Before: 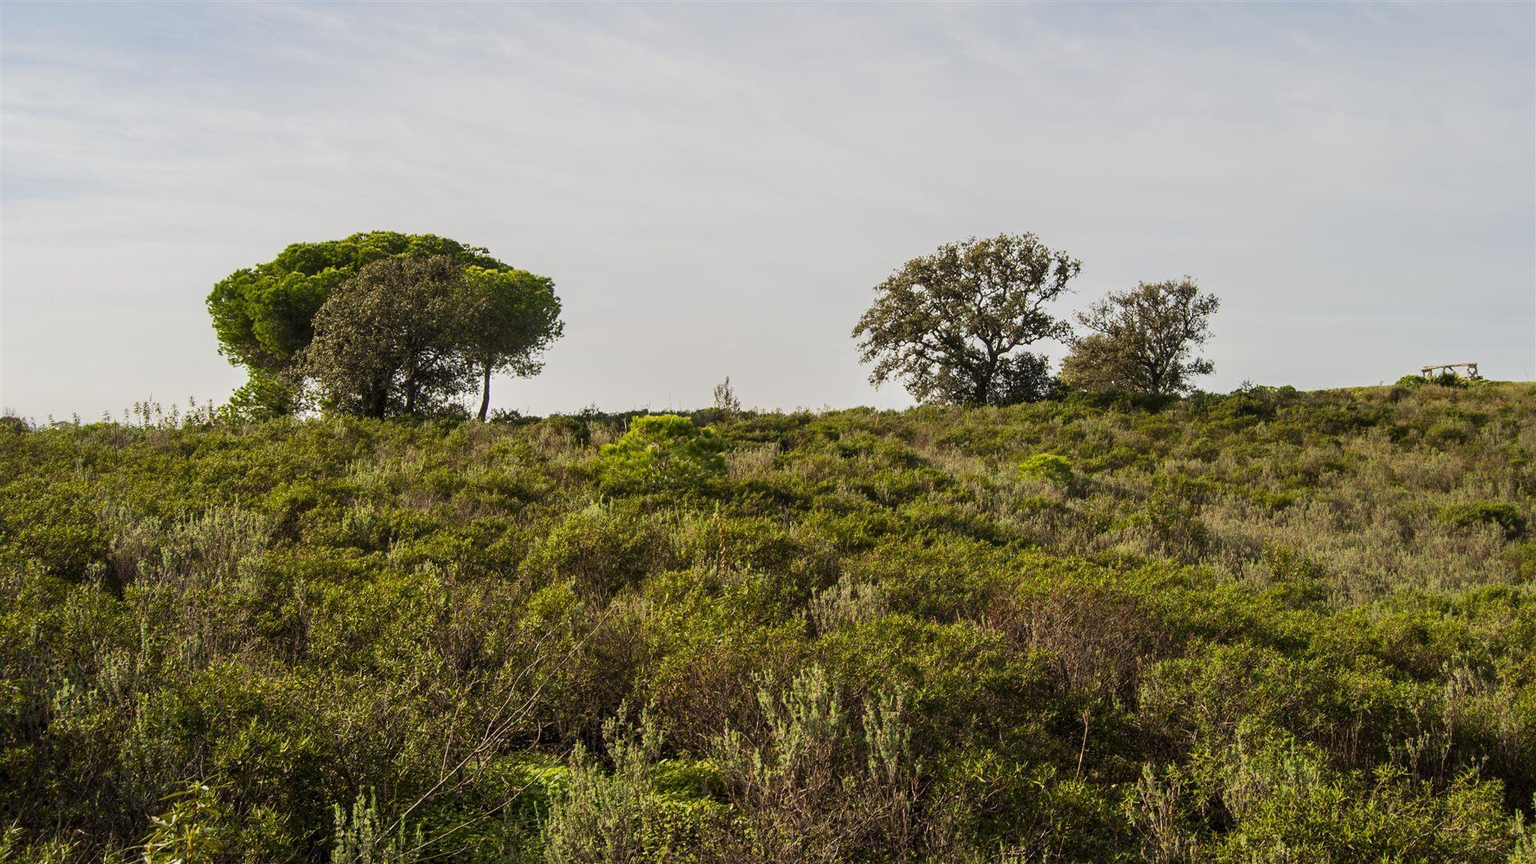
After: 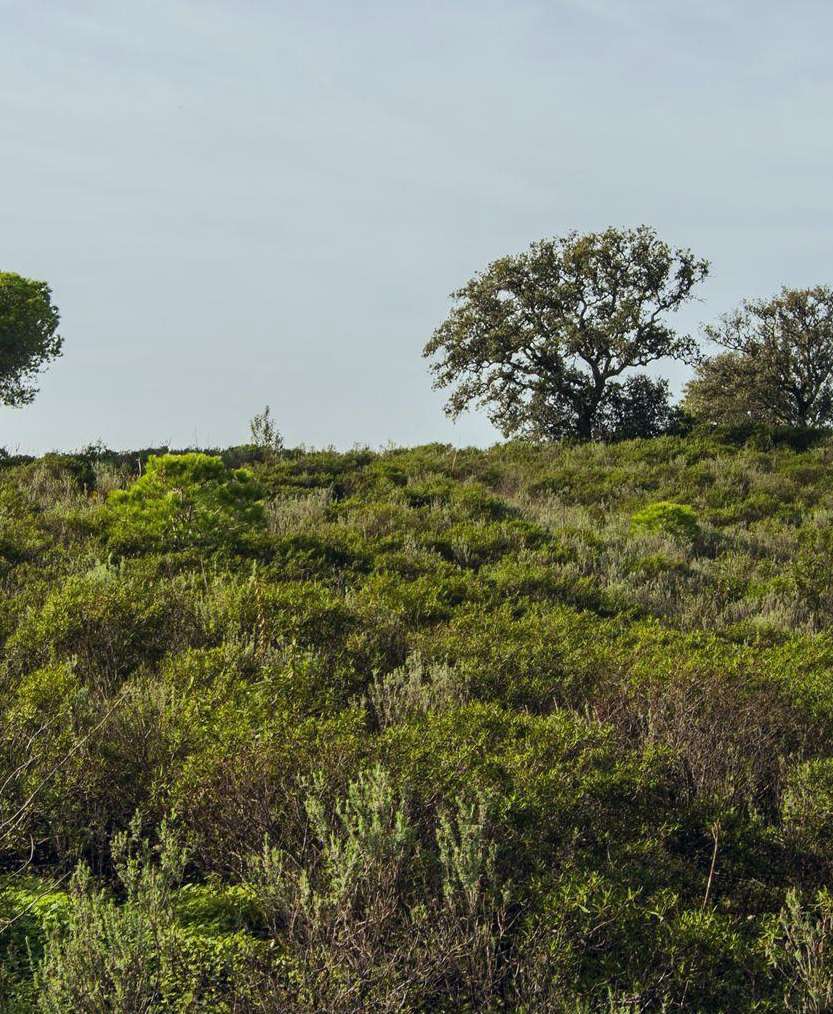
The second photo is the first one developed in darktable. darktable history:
color correction: highlights a* 0.207, highlights b* 2.7, shadows a* -0.874, shadows b* -4.78
crop: left 33.452%, top 6.025%, right 23.155%
white balance: red 0.925, blue 1.046
